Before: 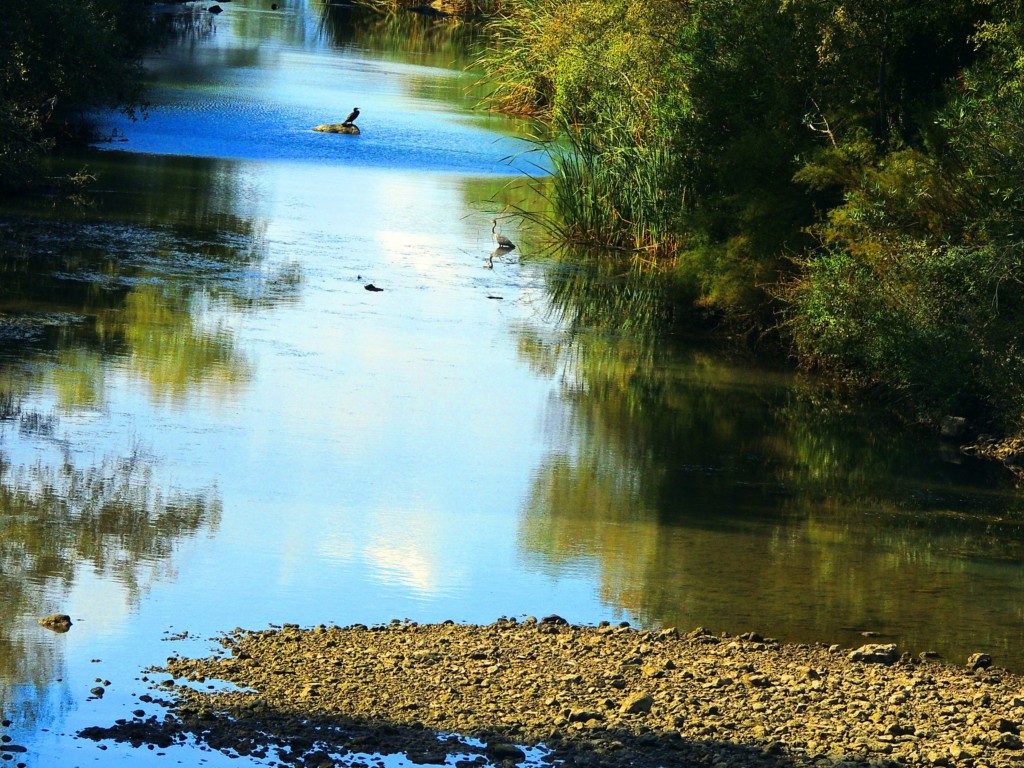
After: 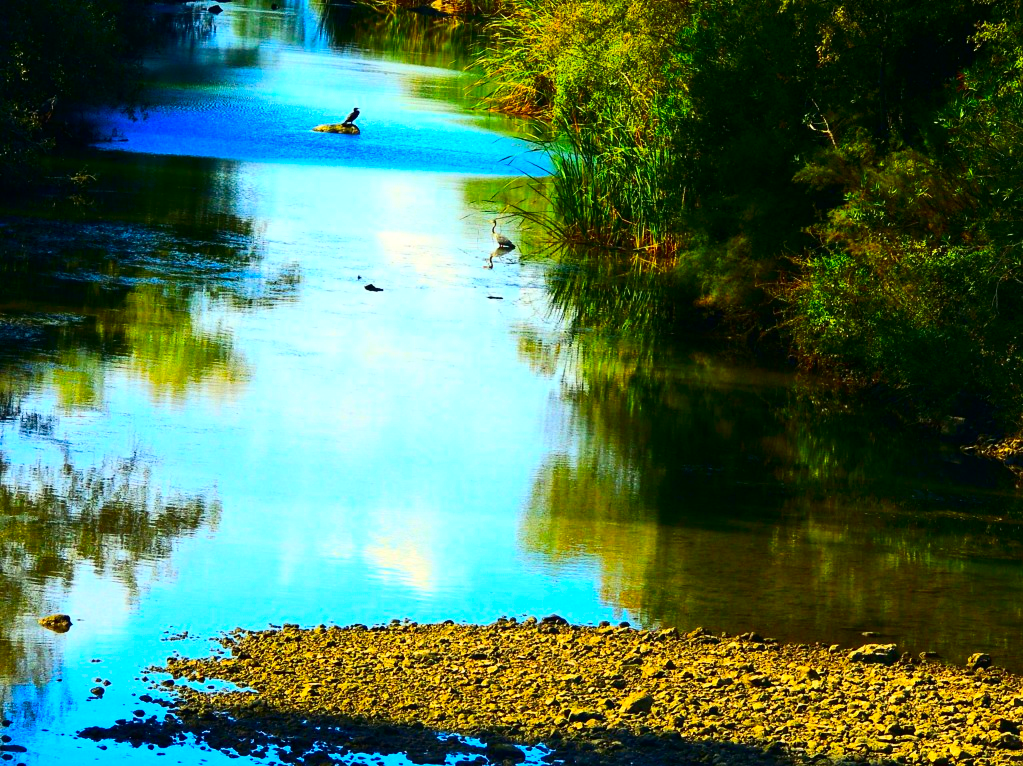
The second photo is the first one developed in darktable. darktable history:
crop: top 0.028%, bottom 0.13%
contrast brightness saturation: contrast 0.264, brightness 0.01, saturation 0.859
